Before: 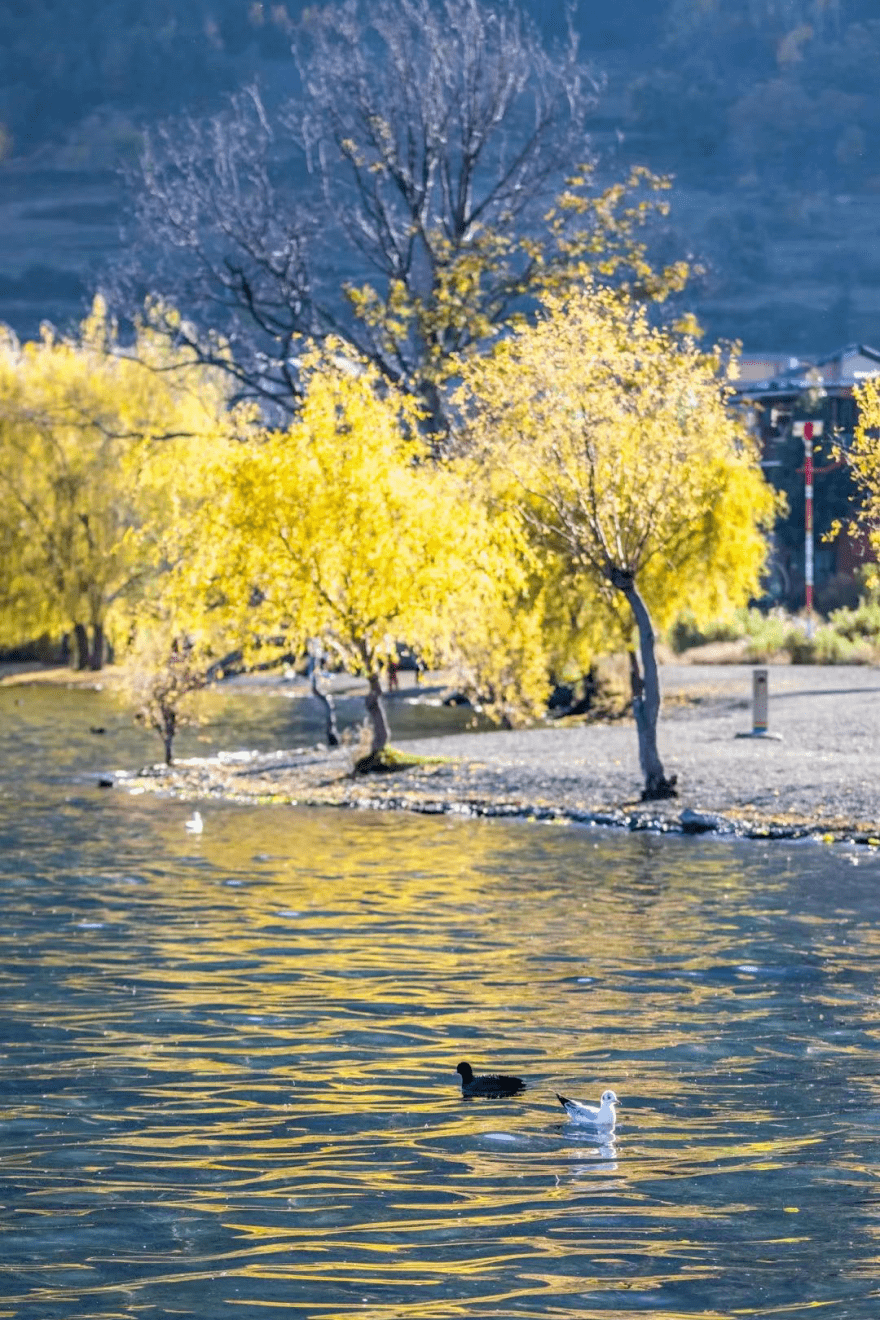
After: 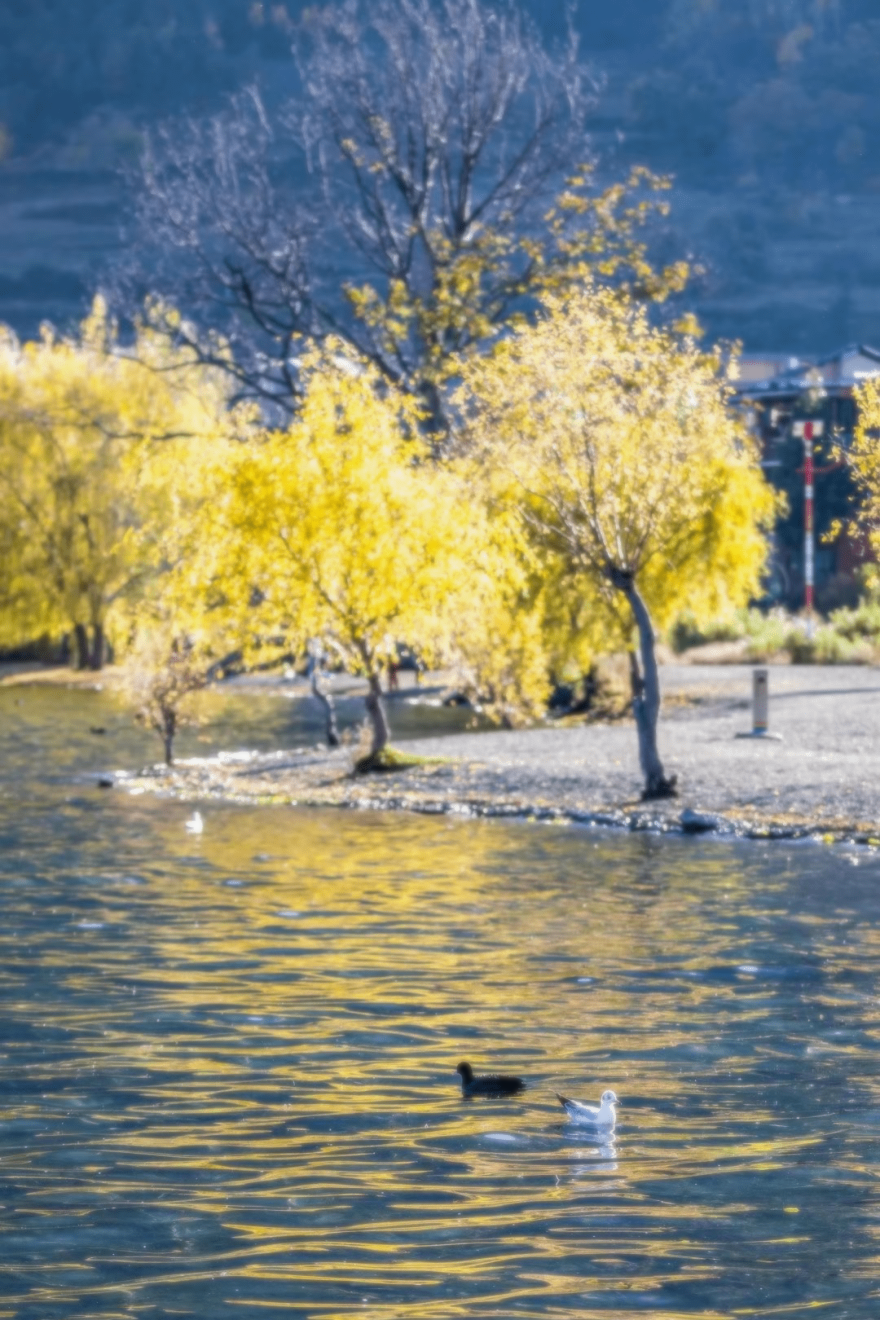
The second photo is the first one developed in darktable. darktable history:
tone curve: curves: ch0 [(0, 0) (0.915, 0.89) (1, 1)]
soften: size 8.67%, mix 49%
